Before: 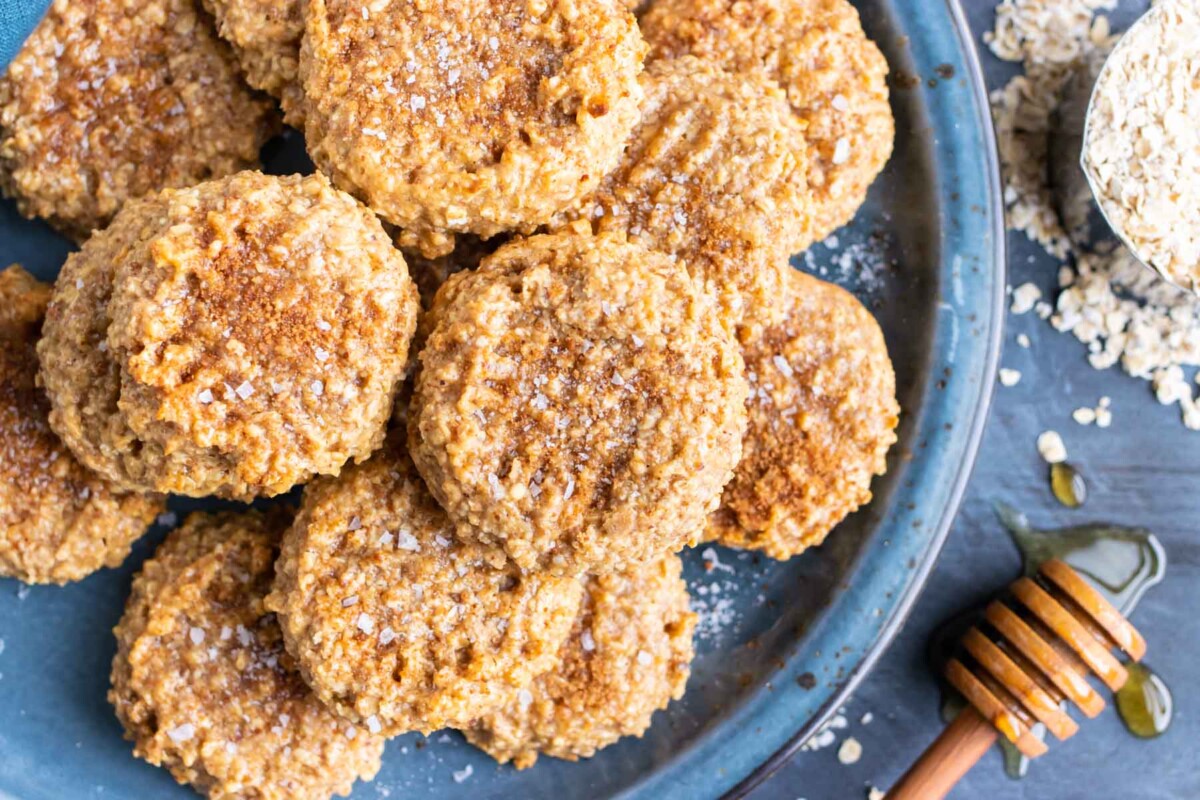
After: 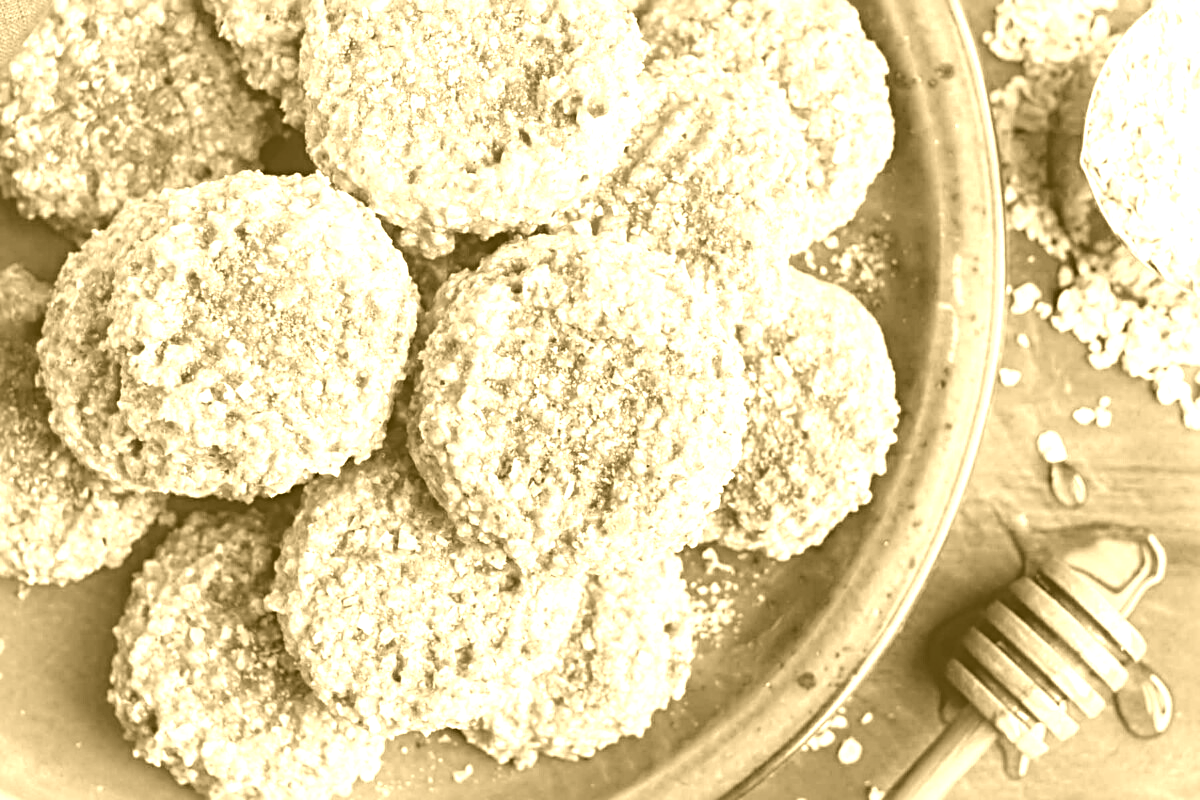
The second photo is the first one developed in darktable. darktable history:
colorize: hue 36°, source mix 100%
sharpen: radius 4
